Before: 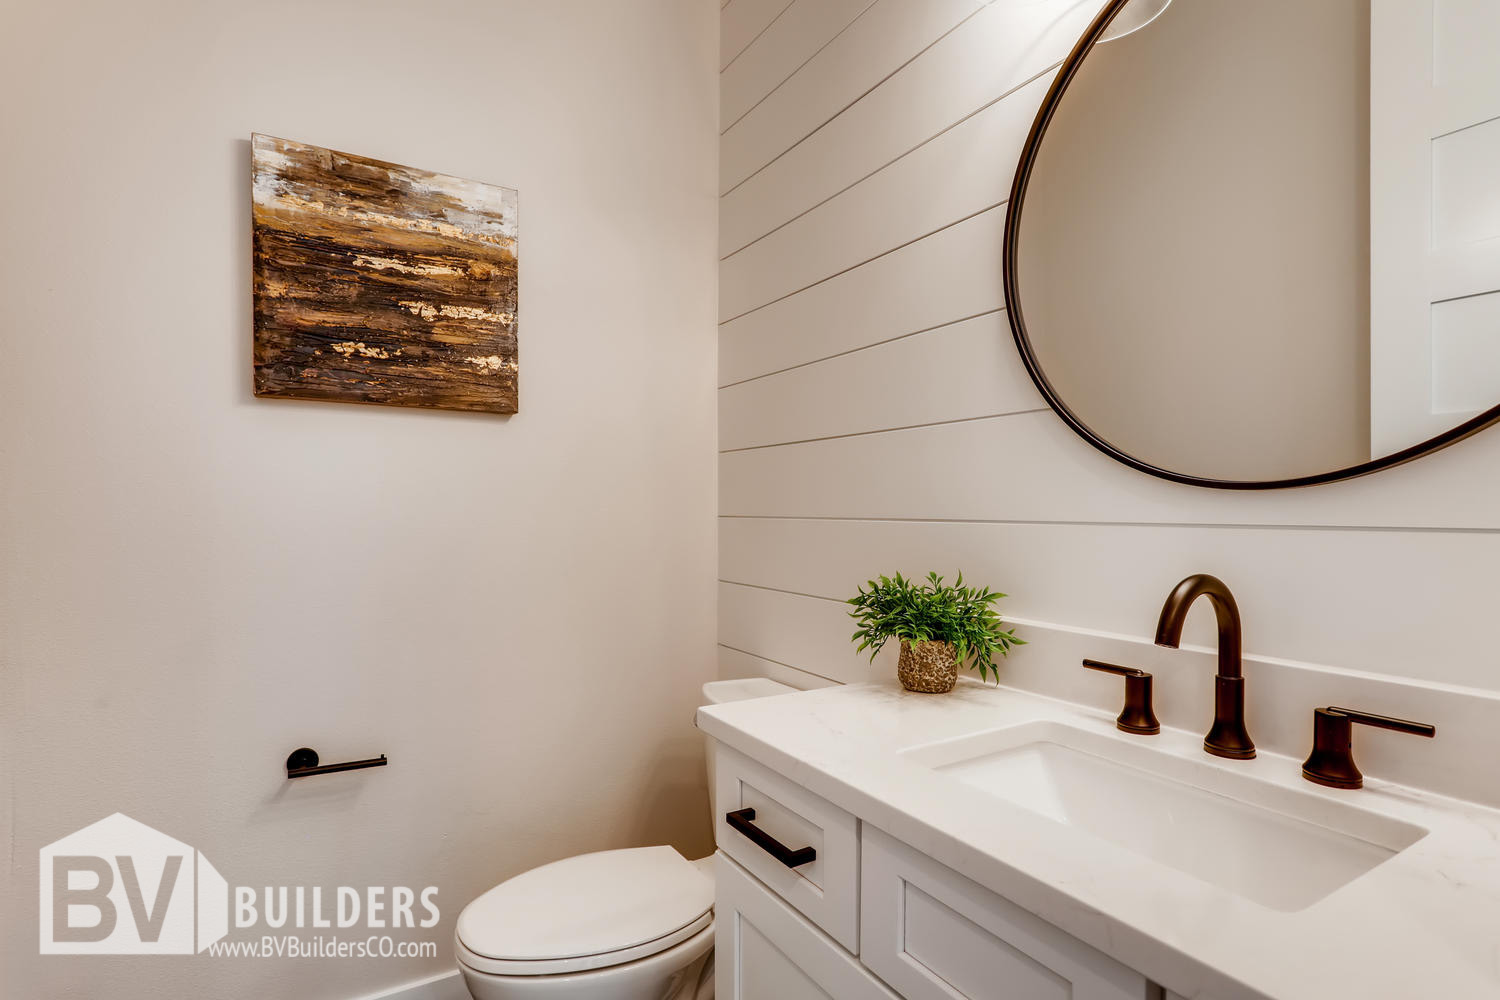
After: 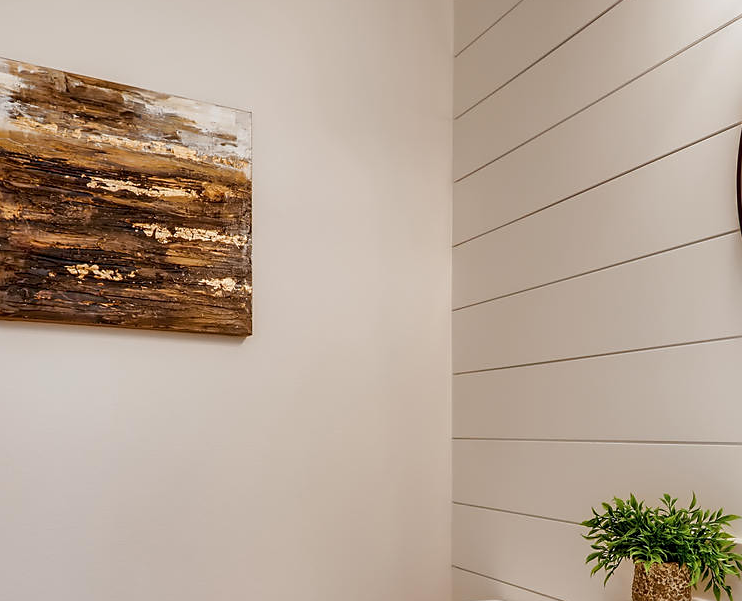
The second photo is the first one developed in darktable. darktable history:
sharpen: radius 1.822, amount 0.401, threshold 1.487
crop: left 17.74%, top 7.815%, right 32.781%, bottom 32.05%
